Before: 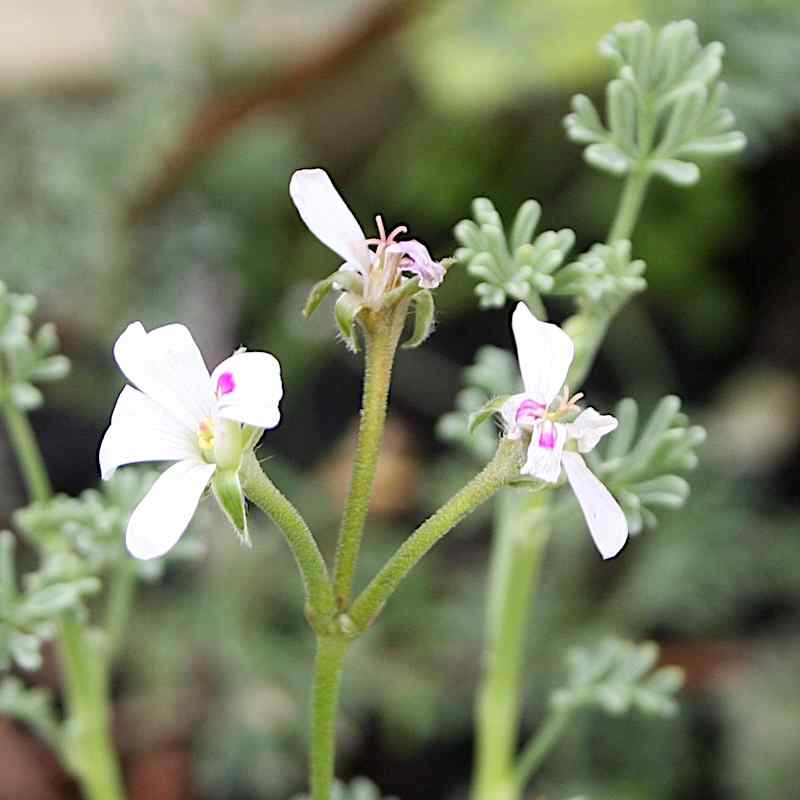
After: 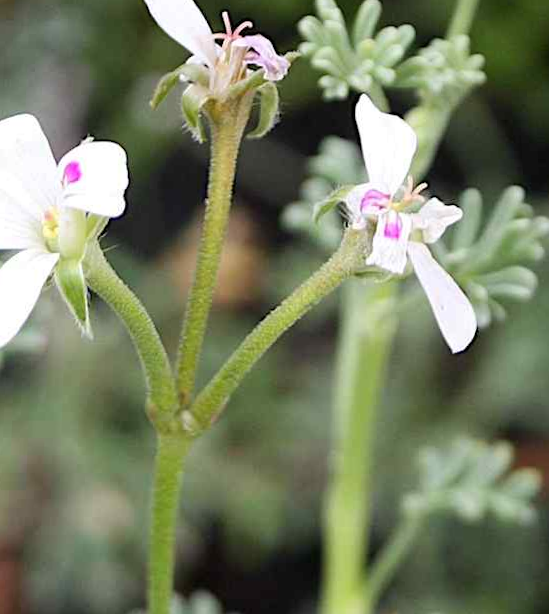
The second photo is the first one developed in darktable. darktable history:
rotate and perspective: rotation 0.215°, lens shift (vertical) -0.139, crop left 0.069, crop right 0.939, crop top 0.002, crop bottom 0.996
crop: left 16.871%, top 22.857%, right 9.116%
